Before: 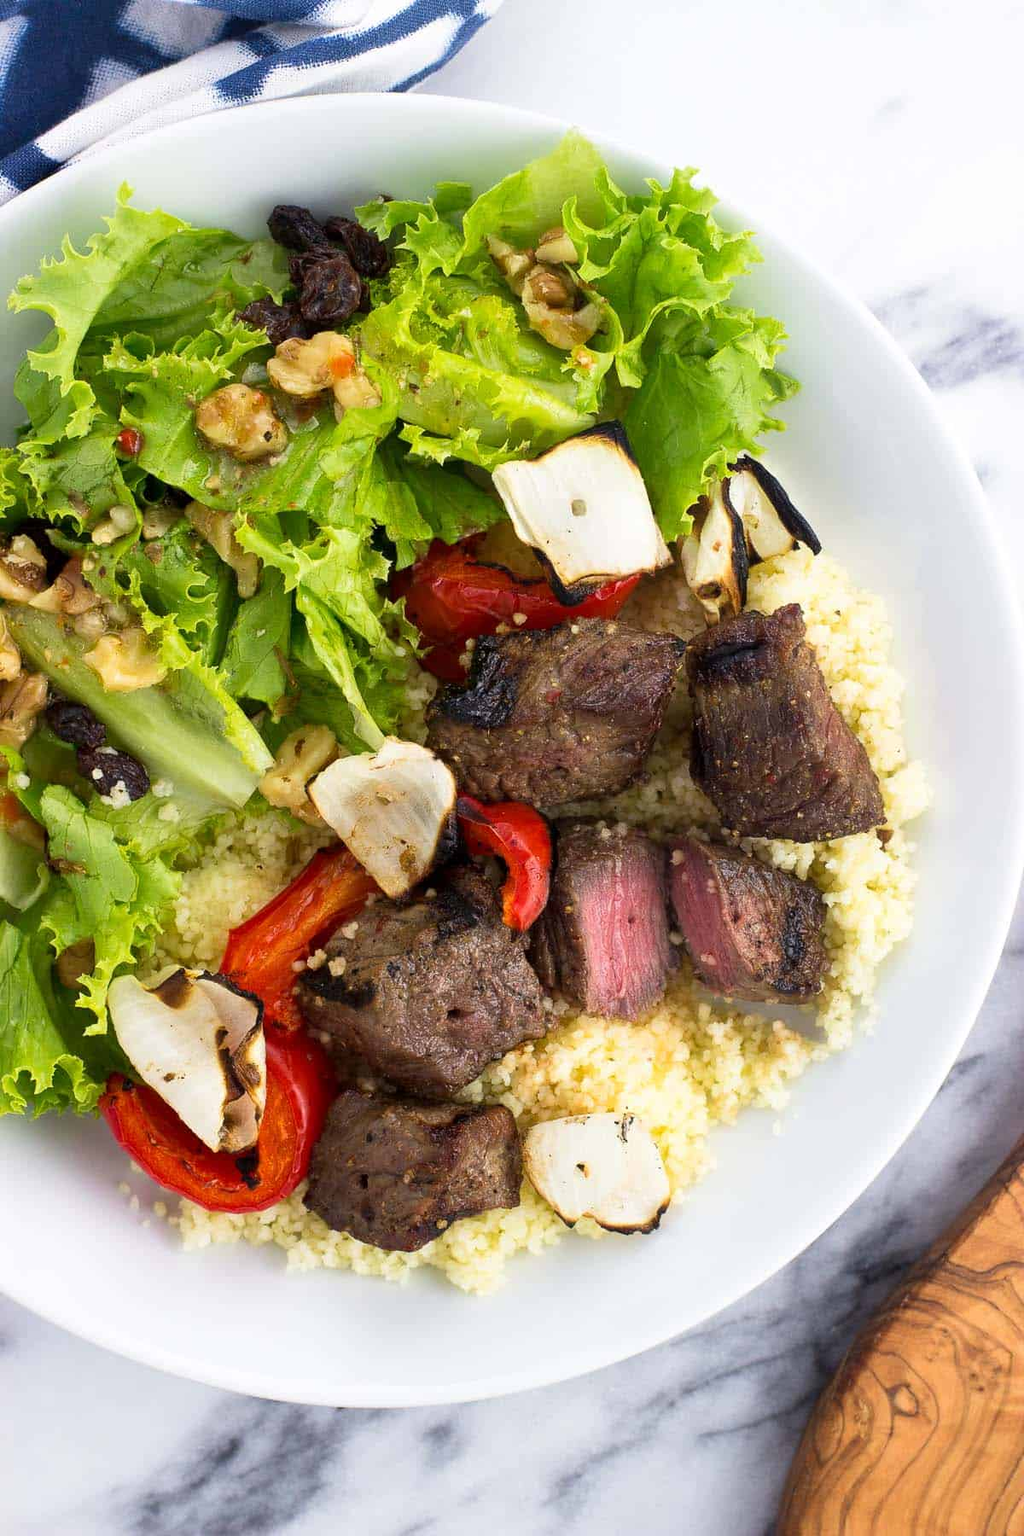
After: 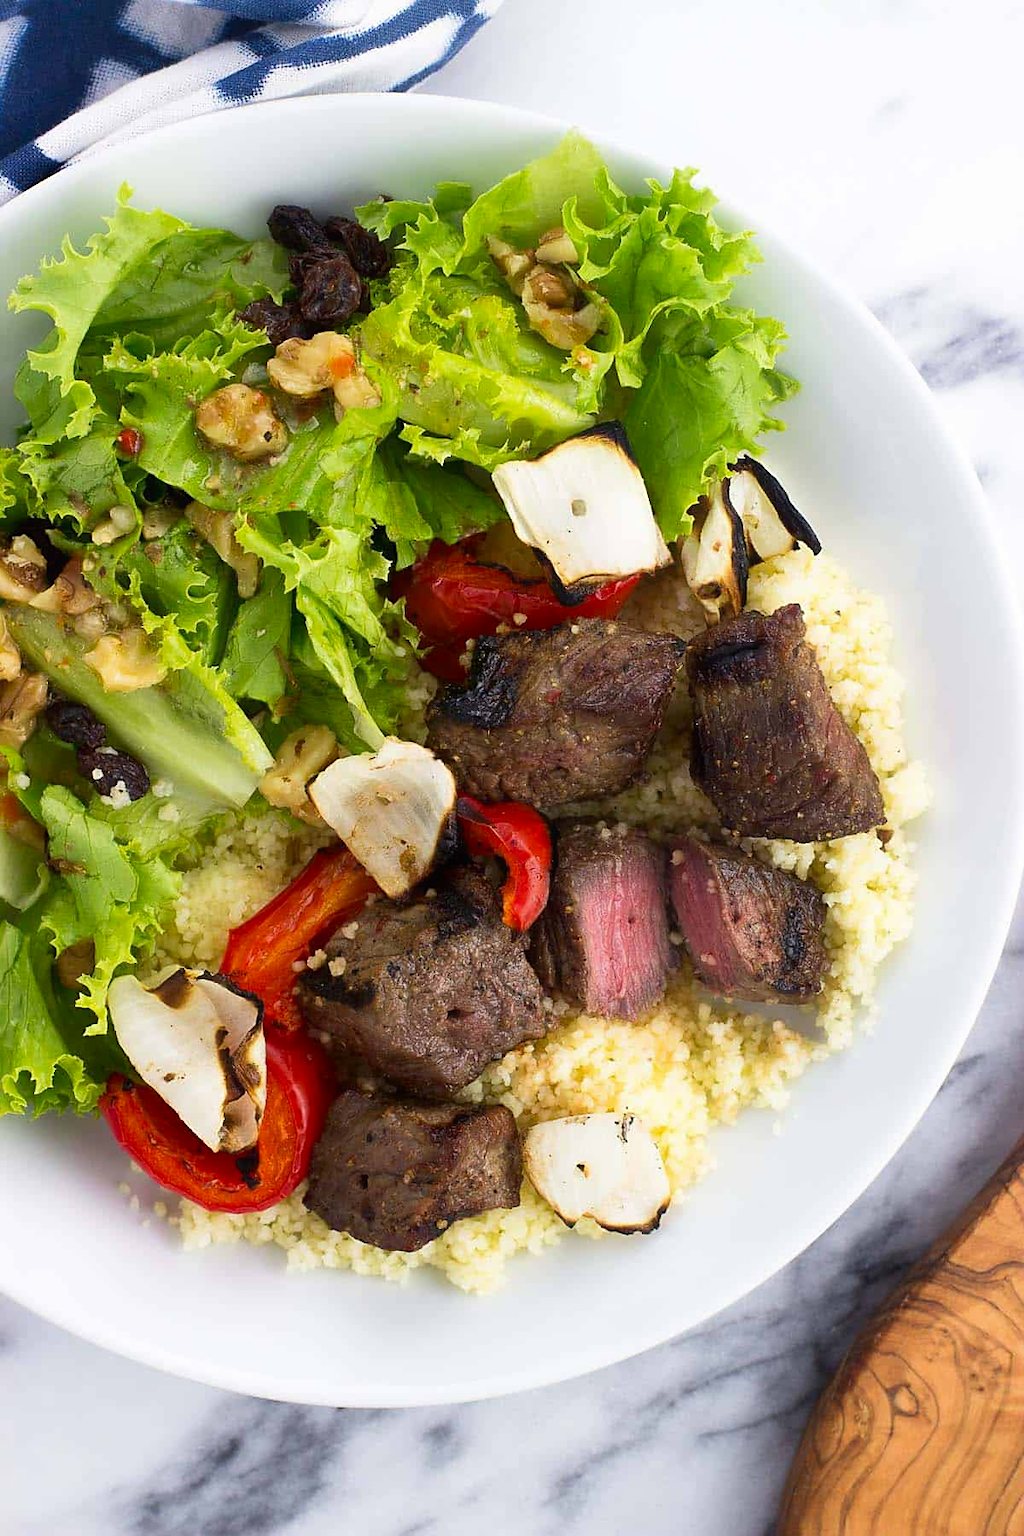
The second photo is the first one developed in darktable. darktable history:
contrast brightness saturation: contrast 0.03, brightness -0.04
sharpen: on, module defaults
contrast equalizer: octaves 7, y [[0.502, 0.505, 0.512, 0.529, 0.564, 0.588], [0.5 ×6], [0.502, 0.505, 0.512, 0.529, 0.564, 0.588], [0, 0.001, 0.001, 0.004, 0.008, 0.011], [0, 0.001, 0.001, 0.004, 0.008, 0.011]], mix -1
